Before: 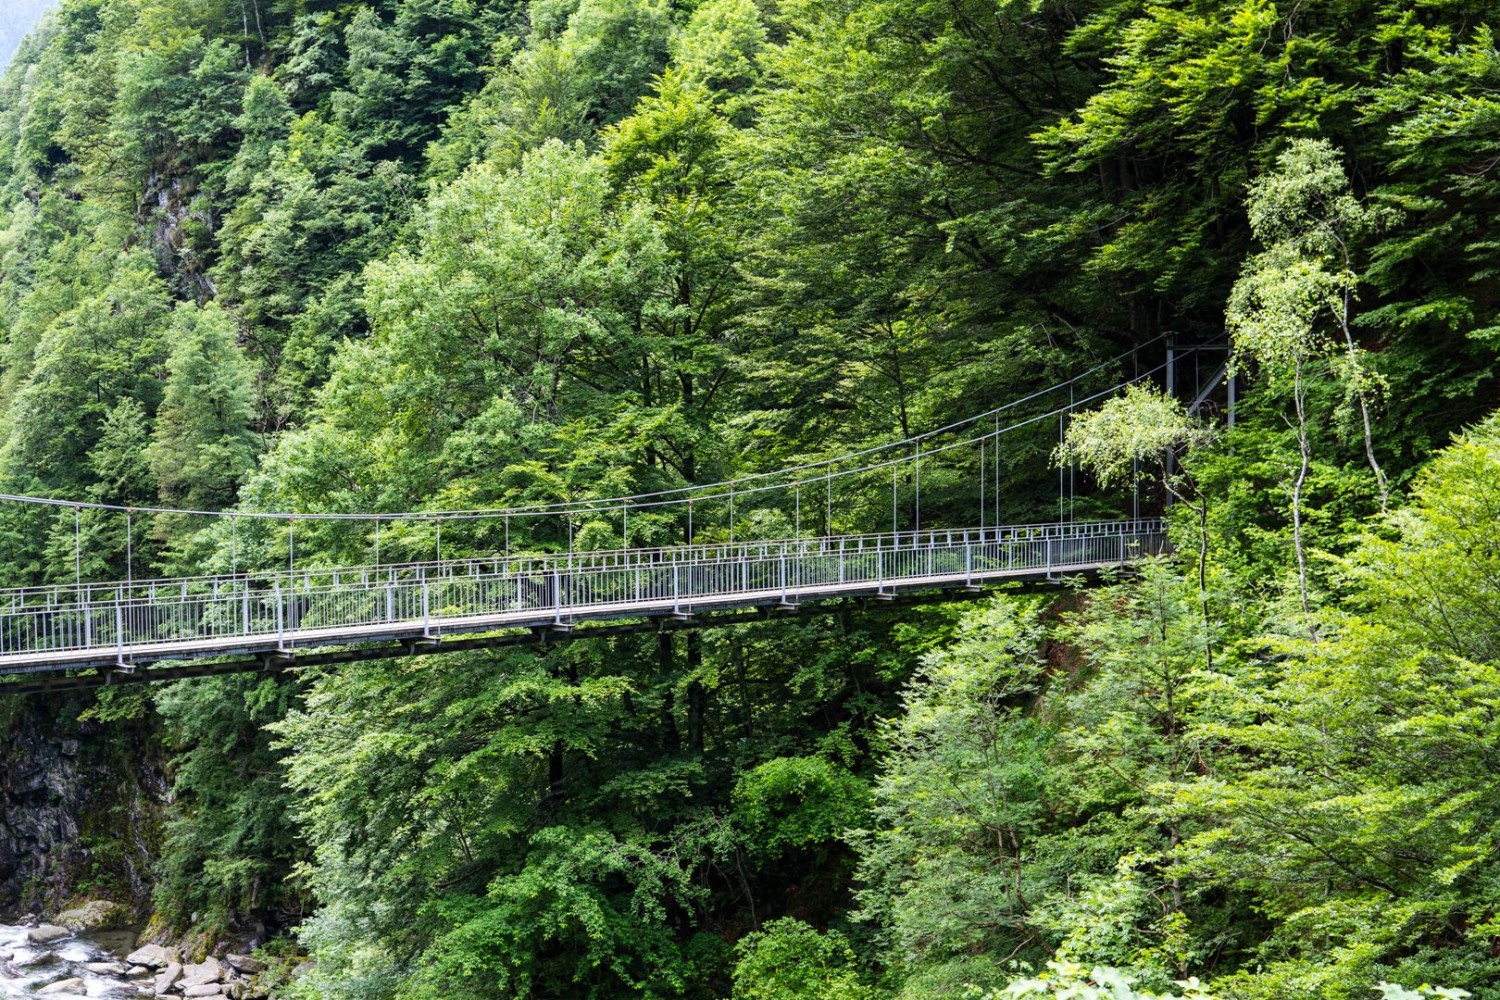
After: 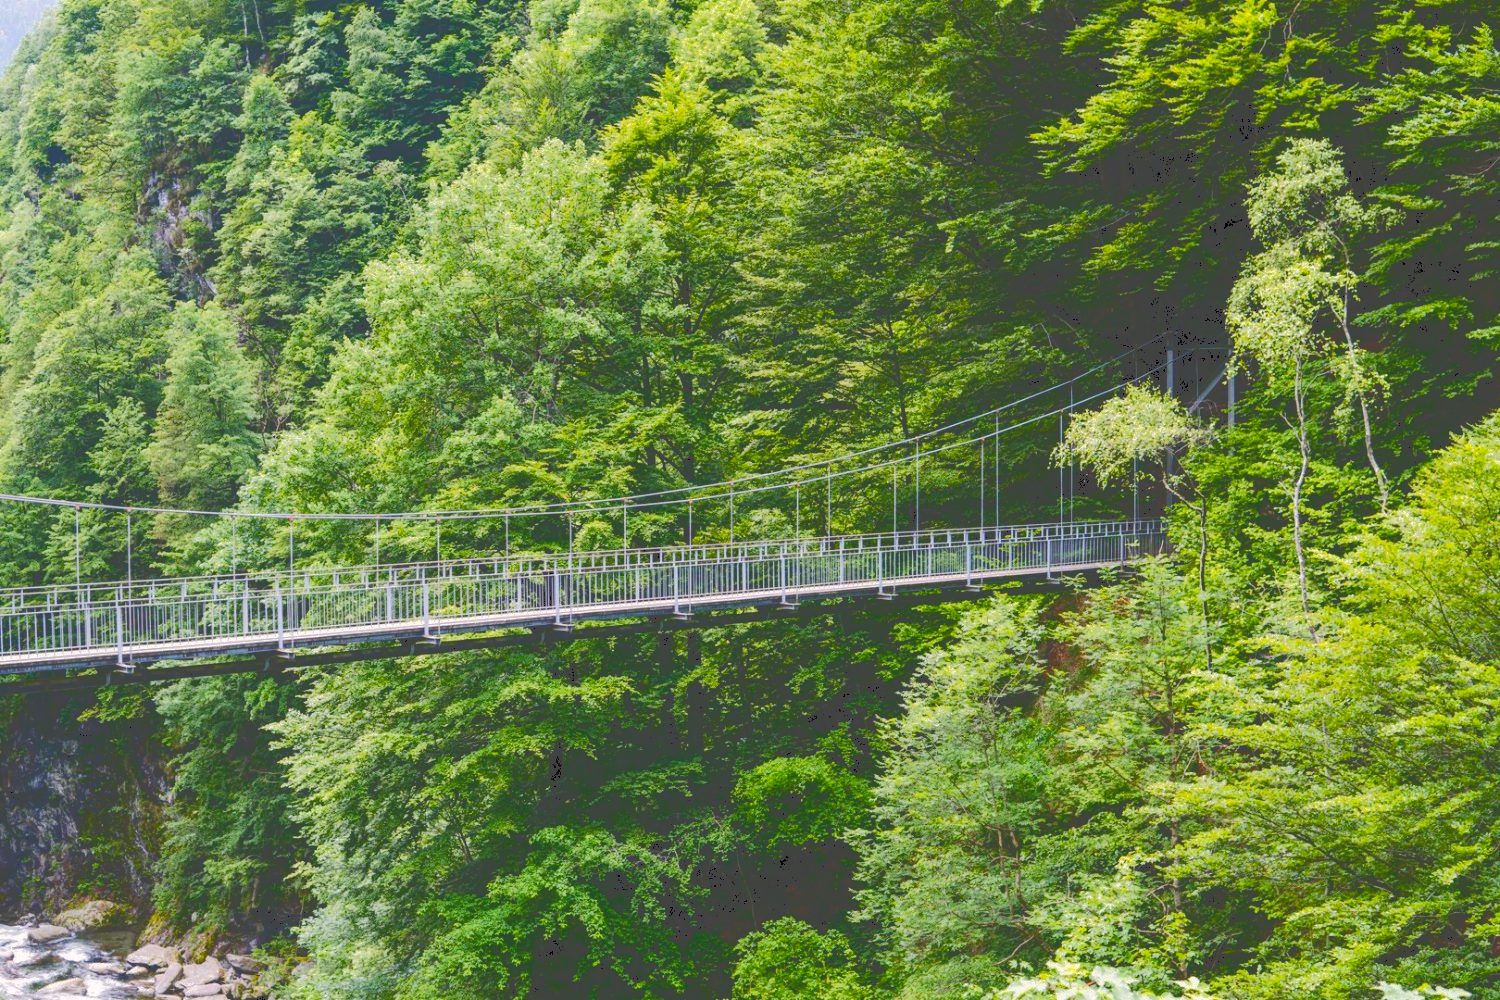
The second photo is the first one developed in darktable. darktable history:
levels: mode automatic
color balance rgb: highlights gain › chroma 0.997%, highlights gain › hue 27.75°, perceptual saturation grading › global saturation 20%, perceptual saturation grading › highlights -25.28%, perceptual saturation grading › shadows 25.716%, global vibrance 20%
tone curve: curves: ch0 [(0, 0) (0.003, 0.277) (0.011, 0.277) (0.025, 0.279) (0.044, 0.282) (0.069, 0.286) (0.1, 0.289) (0.136, 0.294) (0.177, 0.318) (0.224, 0.345) (0.277, 0.379) (0.335, 0.425) (0.399, 0.481) (0.468, 0.542) (0.543, 0.594) (0.623, 0.662) (0.709, 0.731) (0.801, 0.792) (0.898, 0.851) (1, 1)], color space Lab, independent channels, preserve colors none
